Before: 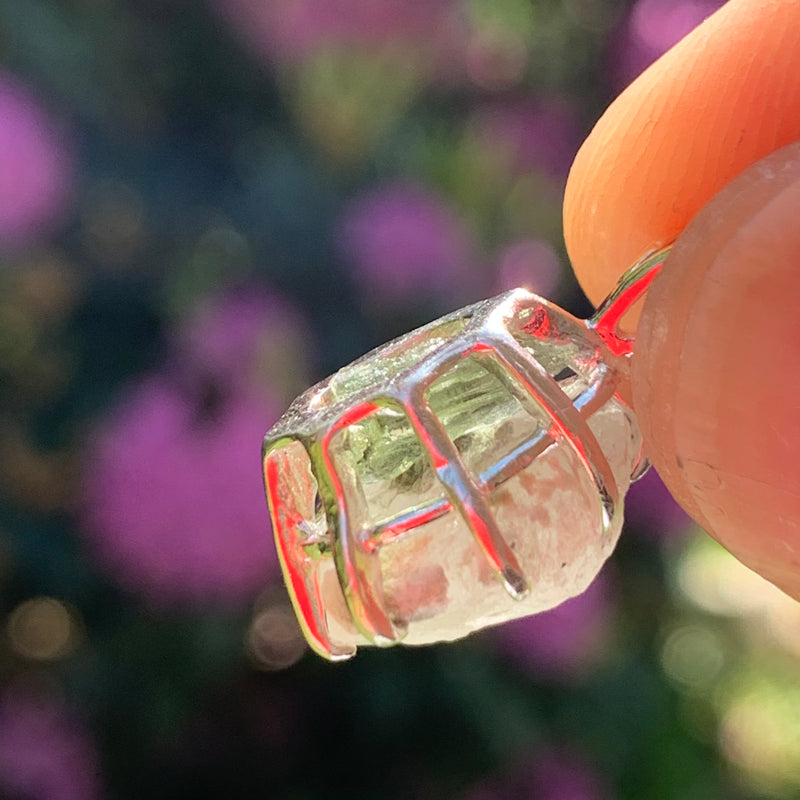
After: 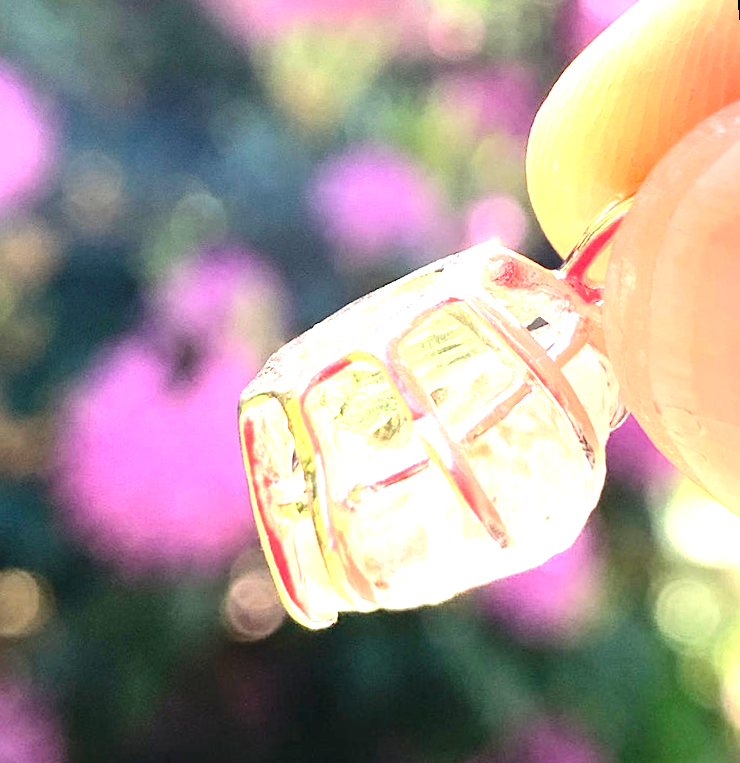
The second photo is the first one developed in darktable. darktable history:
rotate and perspective: rotation -1.68°, lens shift (vertical) -0.146, crop left 0.049, crop right 0.912, crop top 0.032, crop bottom 0.96
contrast brightness saturation: contrast 0.14
exposure: exposure 2 EV, compensate exposure bias true, compensate highlight preservation false
